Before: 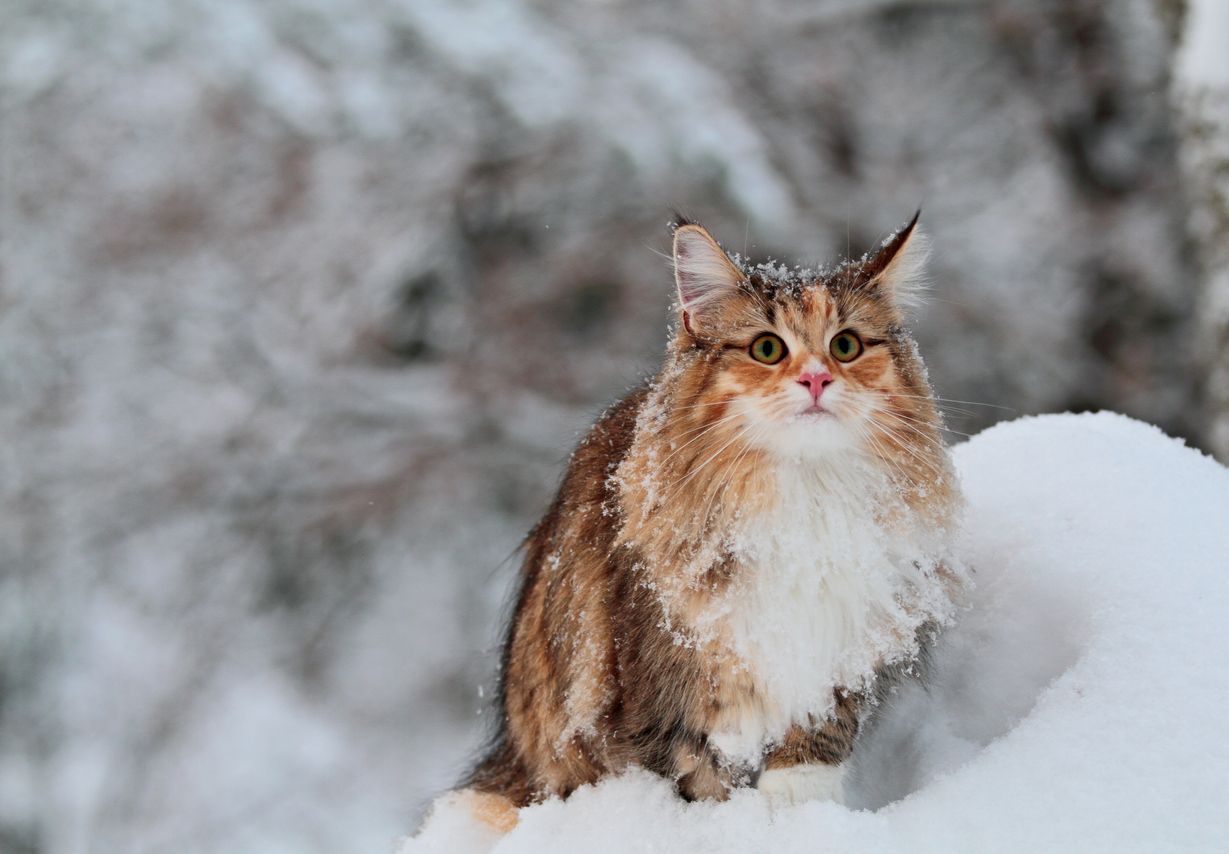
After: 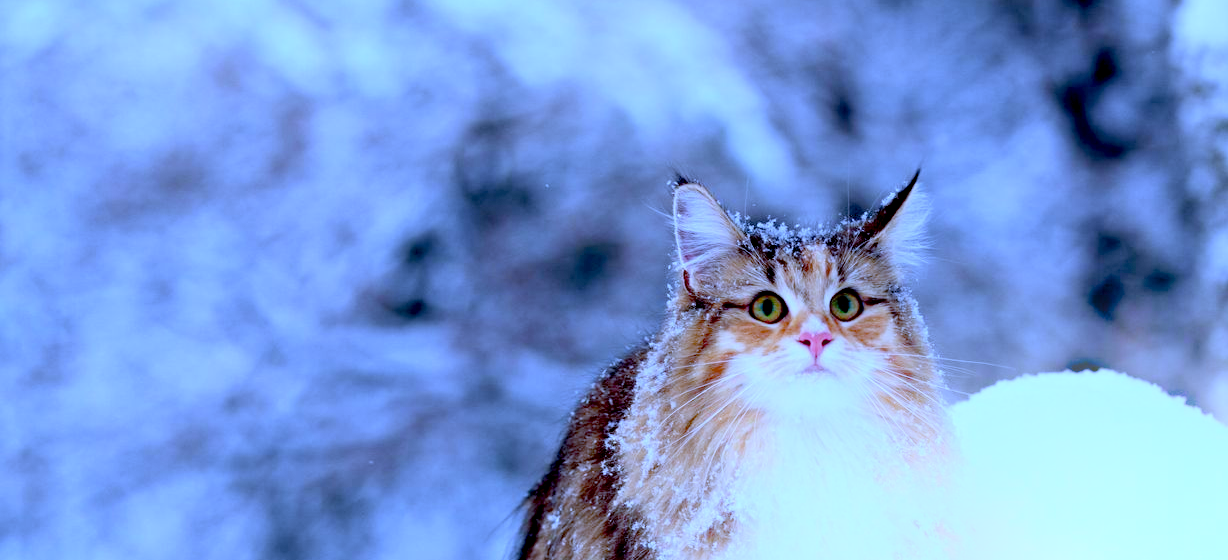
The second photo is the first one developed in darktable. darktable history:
exposure: black level correction 0.031, exposure 0.304 EV, compensate highlight preservation false
white balance: red 0.766, blue 1.537
crop and rotate: top 4.848%, bottom 29.503%
bloom: on, module defaults
